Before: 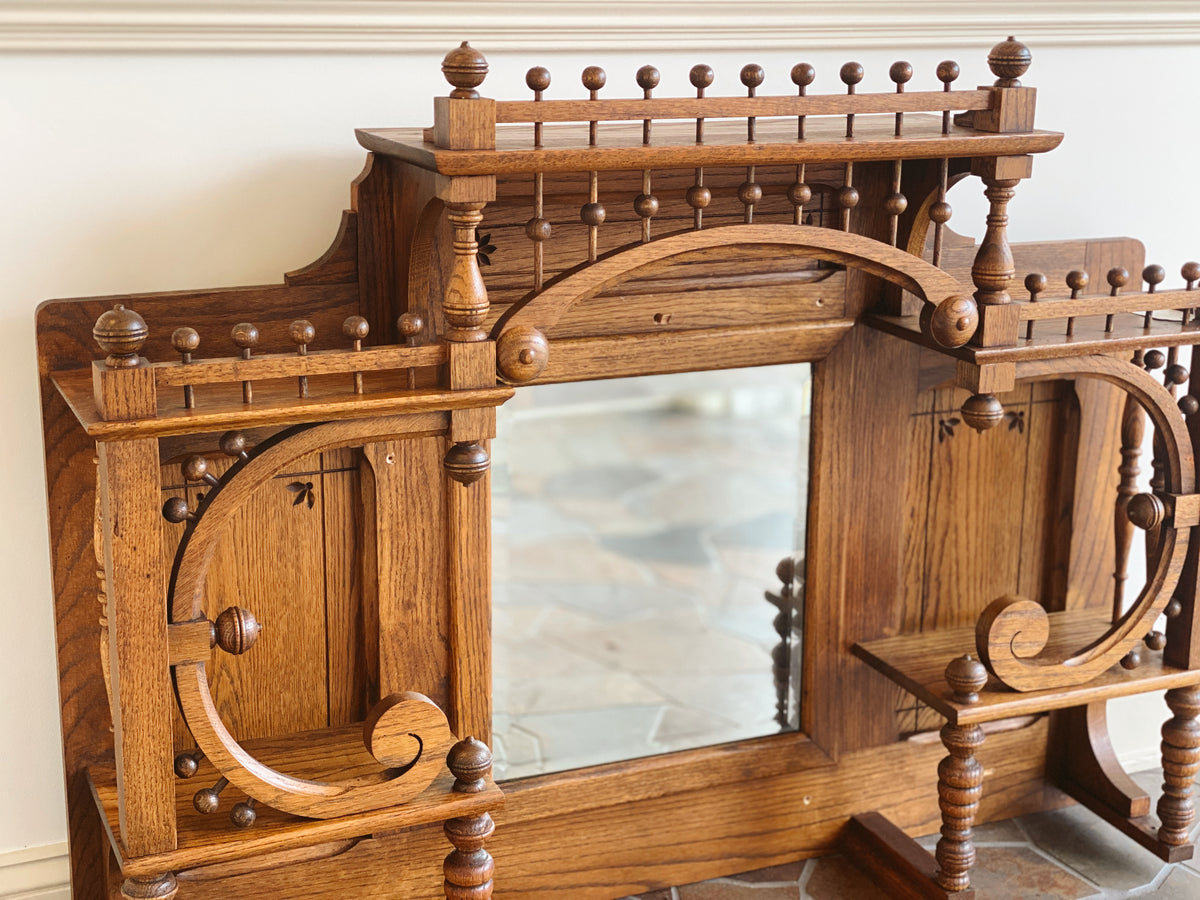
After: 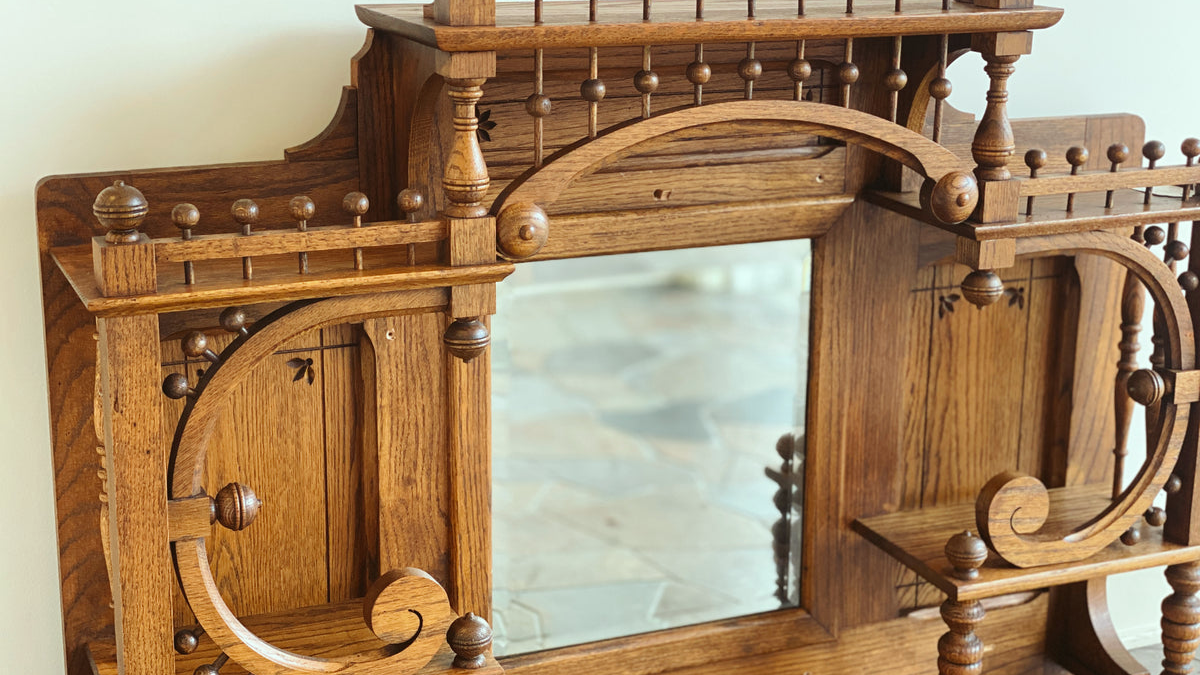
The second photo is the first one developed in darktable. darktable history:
color correction: highlights a* -6.69, highlights b* 0.49
crop: top 13.819%, bottom 11.169%
